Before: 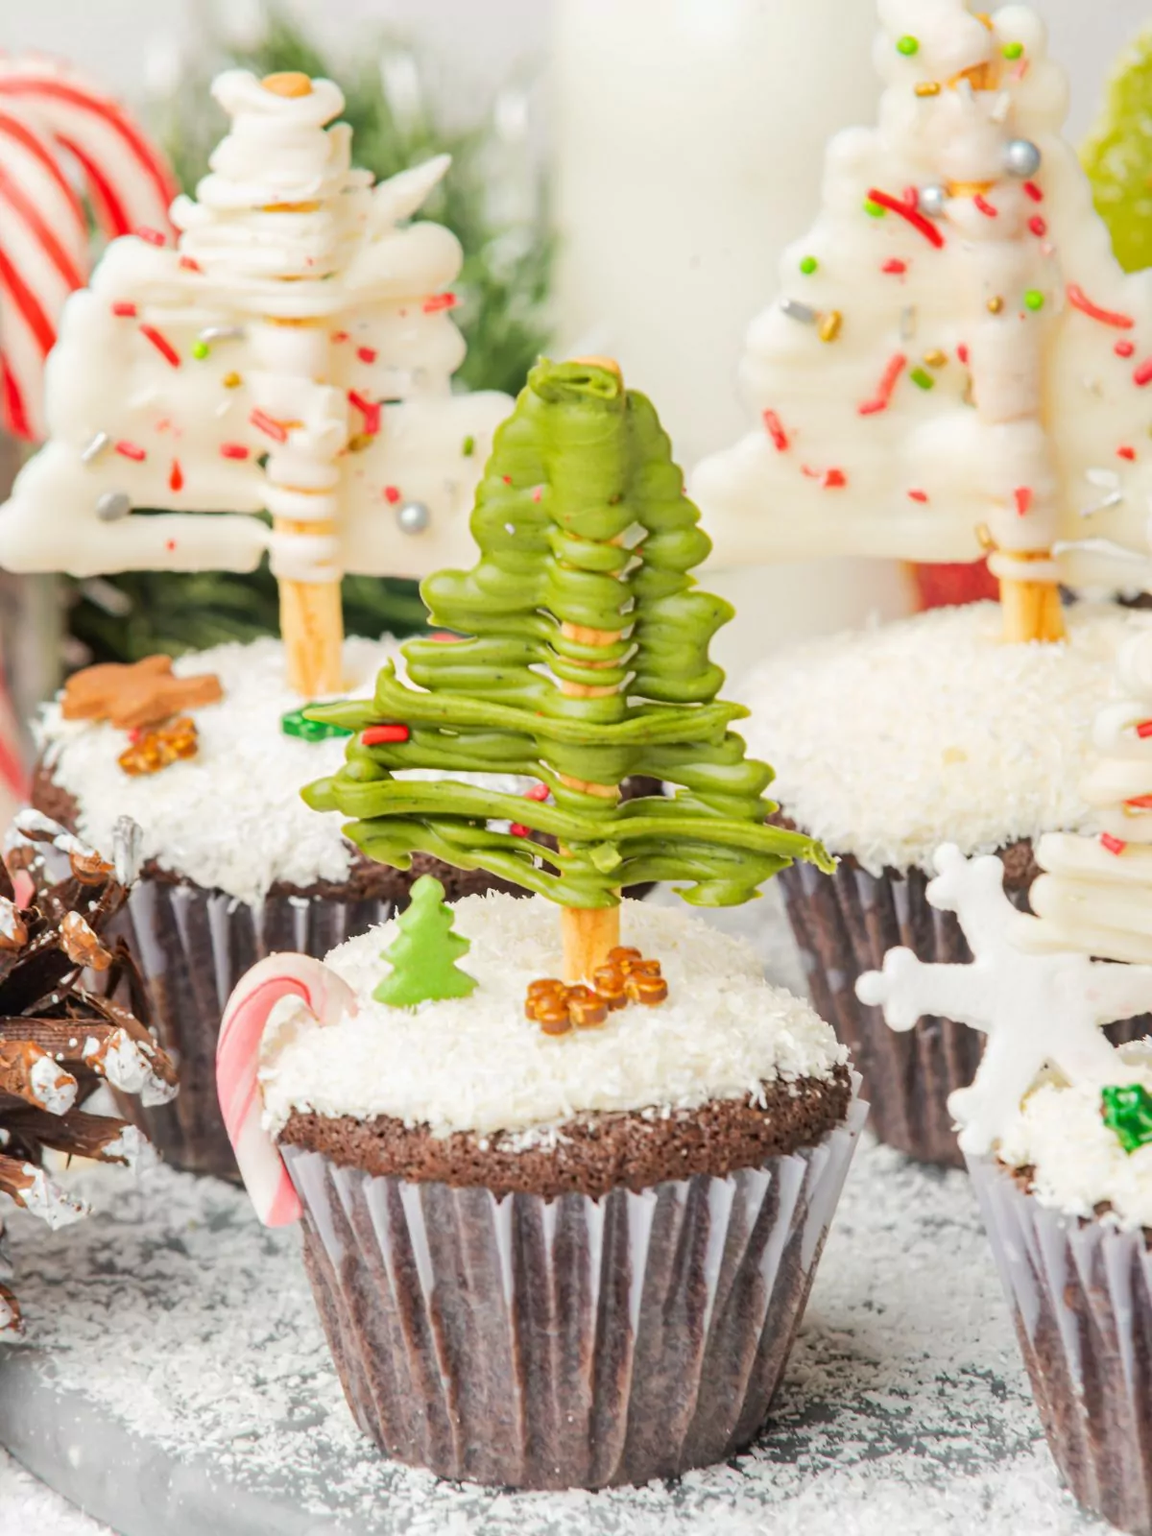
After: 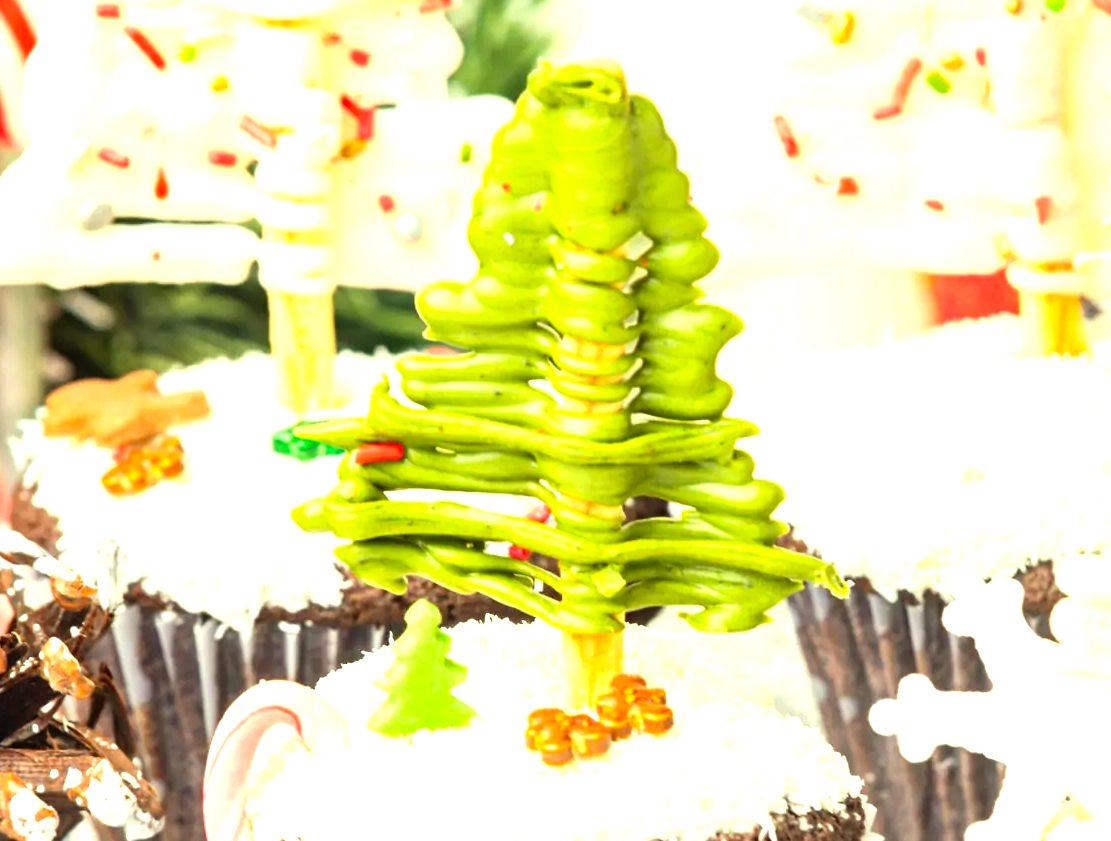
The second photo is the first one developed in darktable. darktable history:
crop: left 1.849%, top 19.52%, right 5.507%, bottom 27.892%
levels: levels [0, 0.374, 0.749]
color correction: highlights a* -5.69, highlights b* 10.83
